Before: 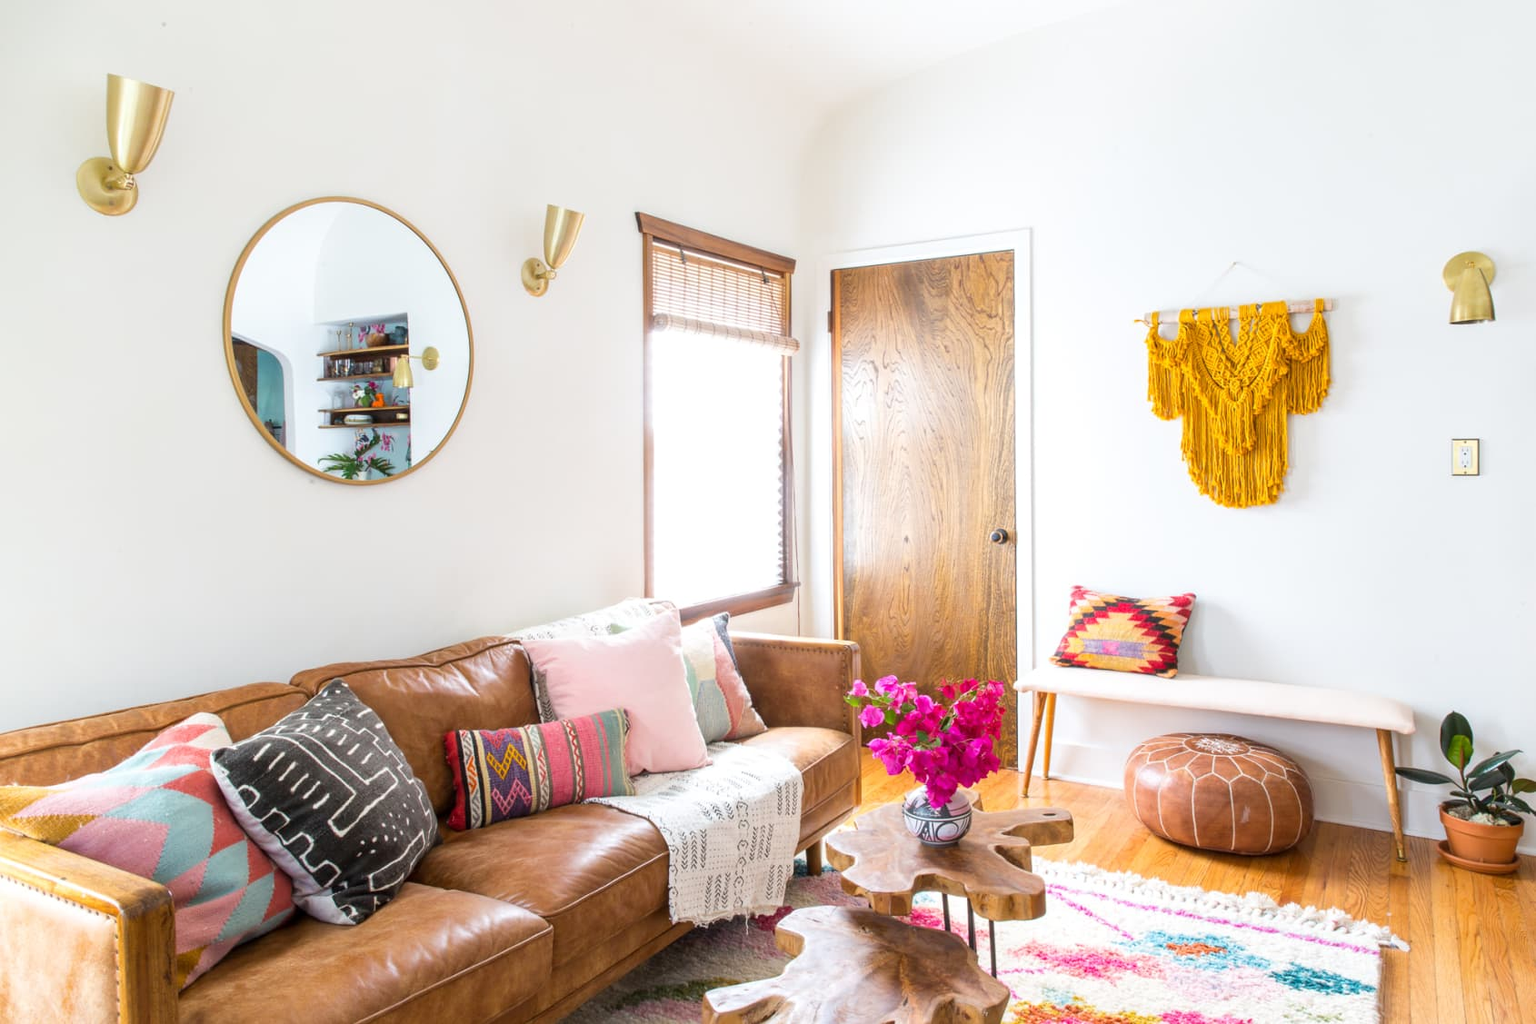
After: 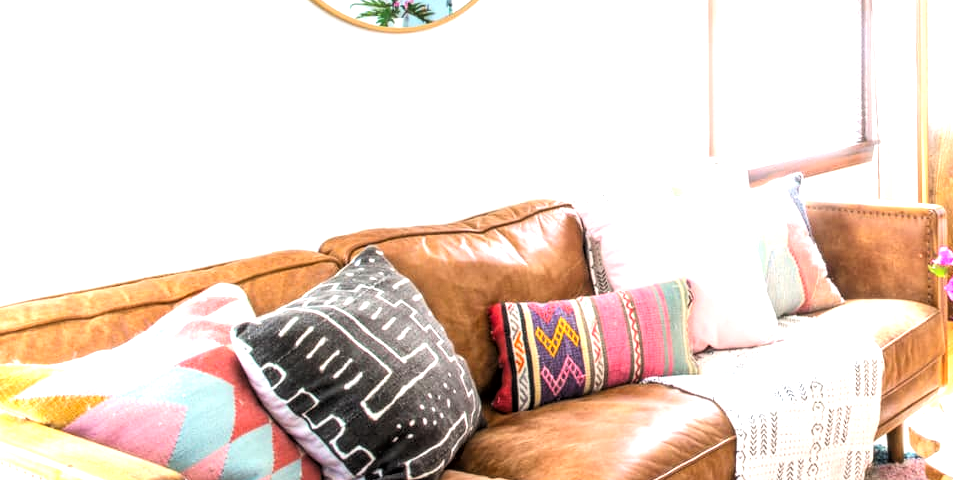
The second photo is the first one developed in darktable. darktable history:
crop: top 44.483%, right 43.593%, bottom 12.892%
local contrast: on, module defaults
exposure: exposure 1 EV, compensate highlight preservation false
tone curve: curves: ch0 [(0, 0) (0.118, 0.034) (0.182, 0.124) (0.265, 0.214) (0.504, 0.508) (0.783, 0.825) (1, 1)], color space Lab, linked channels, preserve colors none
